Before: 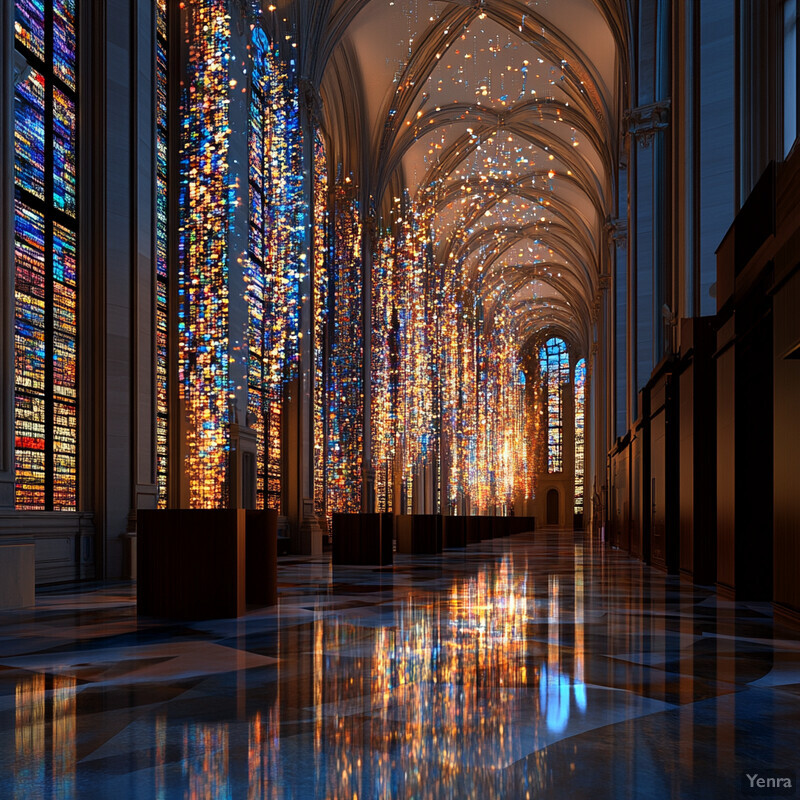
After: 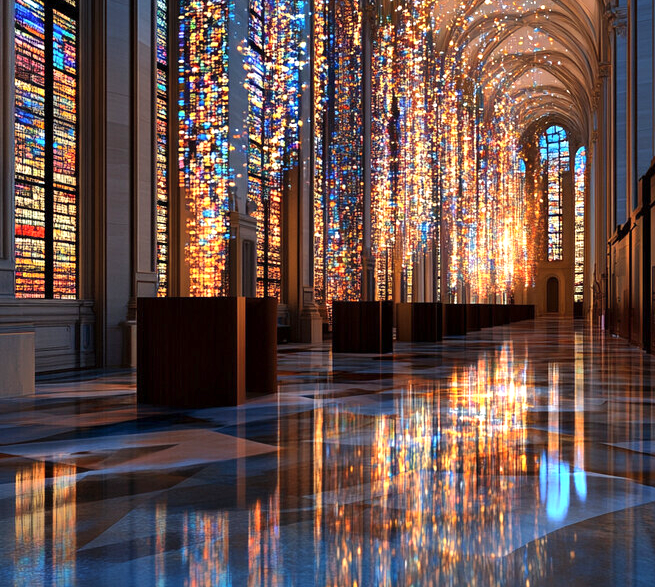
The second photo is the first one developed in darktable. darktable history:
exposure: exposure 0.611 EV, compensate highlight preservation false
crop: top 26.559%, right 18.048%
shadows and highlights: radius 132.55, soften with gaussian
